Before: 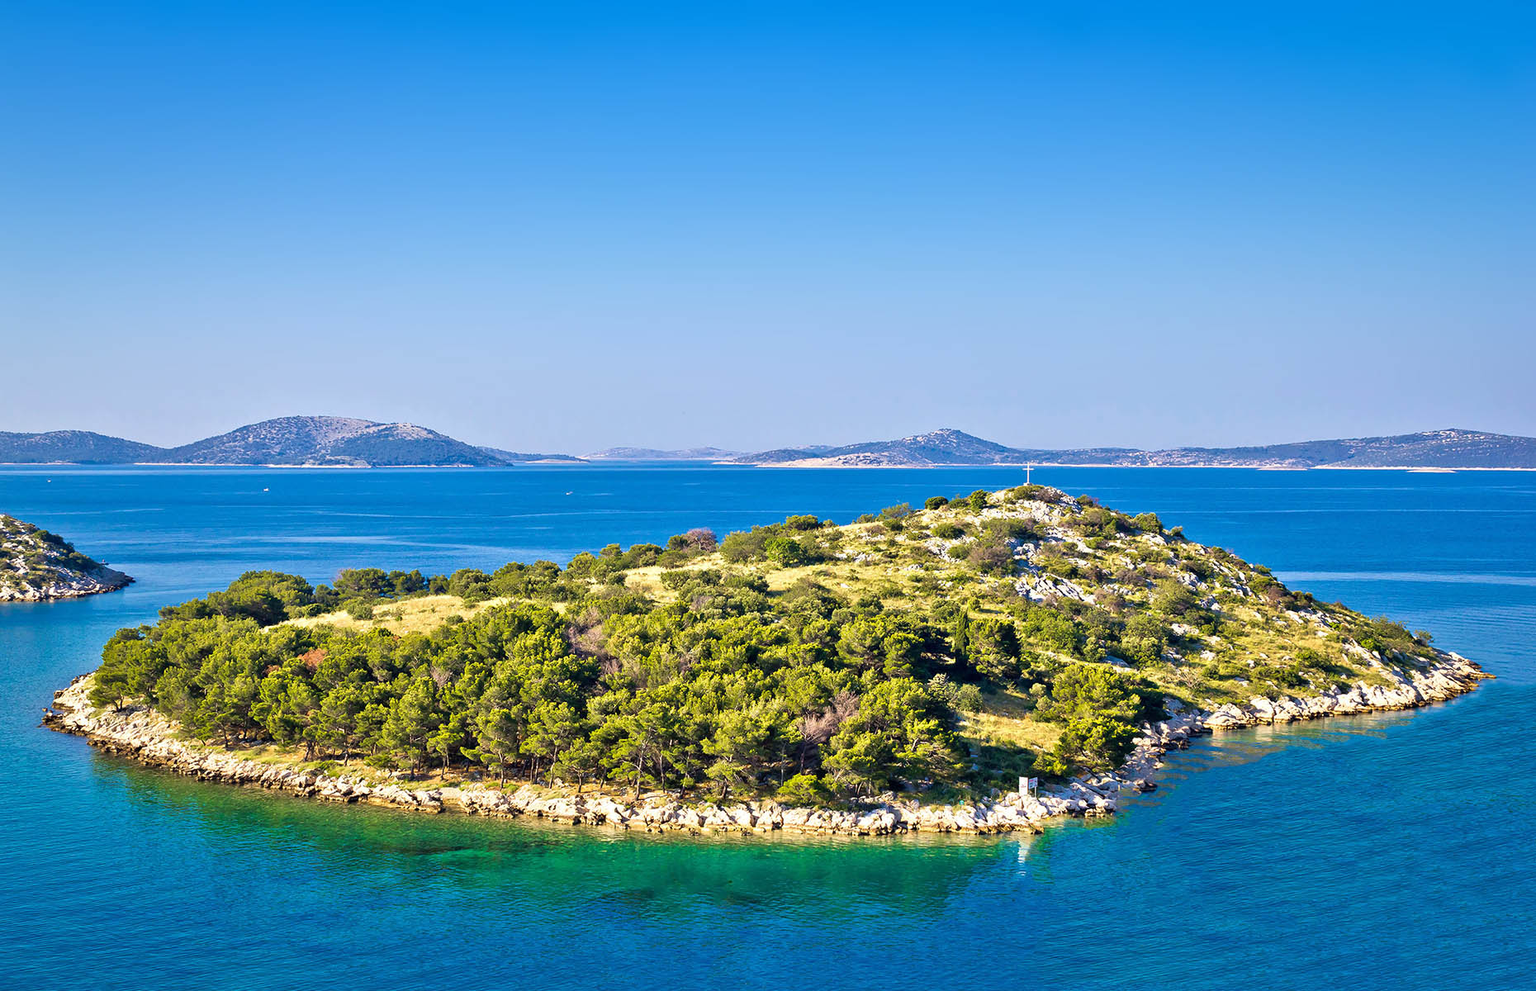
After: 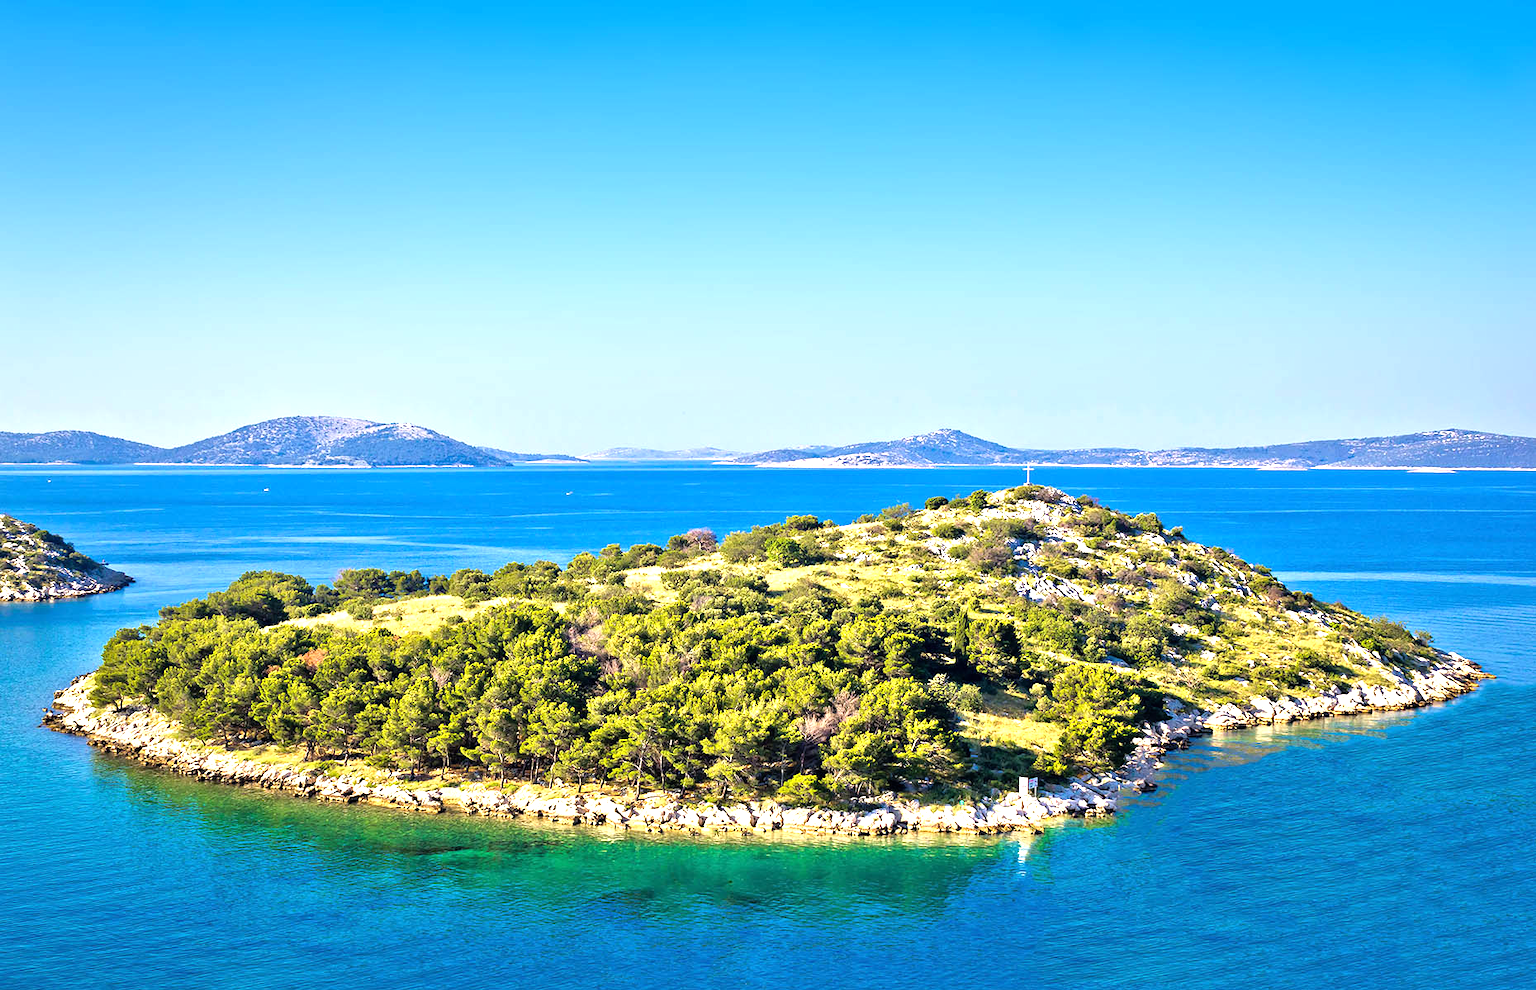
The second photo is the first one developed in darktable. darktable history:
tone equalizer: -8 EV -0.753 EV, -7 EV -0.701 EV, -6 EV -0.602 EV, -5 EV -0.408 EV, -3 EV 0.372 EV, -2 EV 0.6 EV, -1 EV 0.697 EV, +0 EV 0.77 EV
